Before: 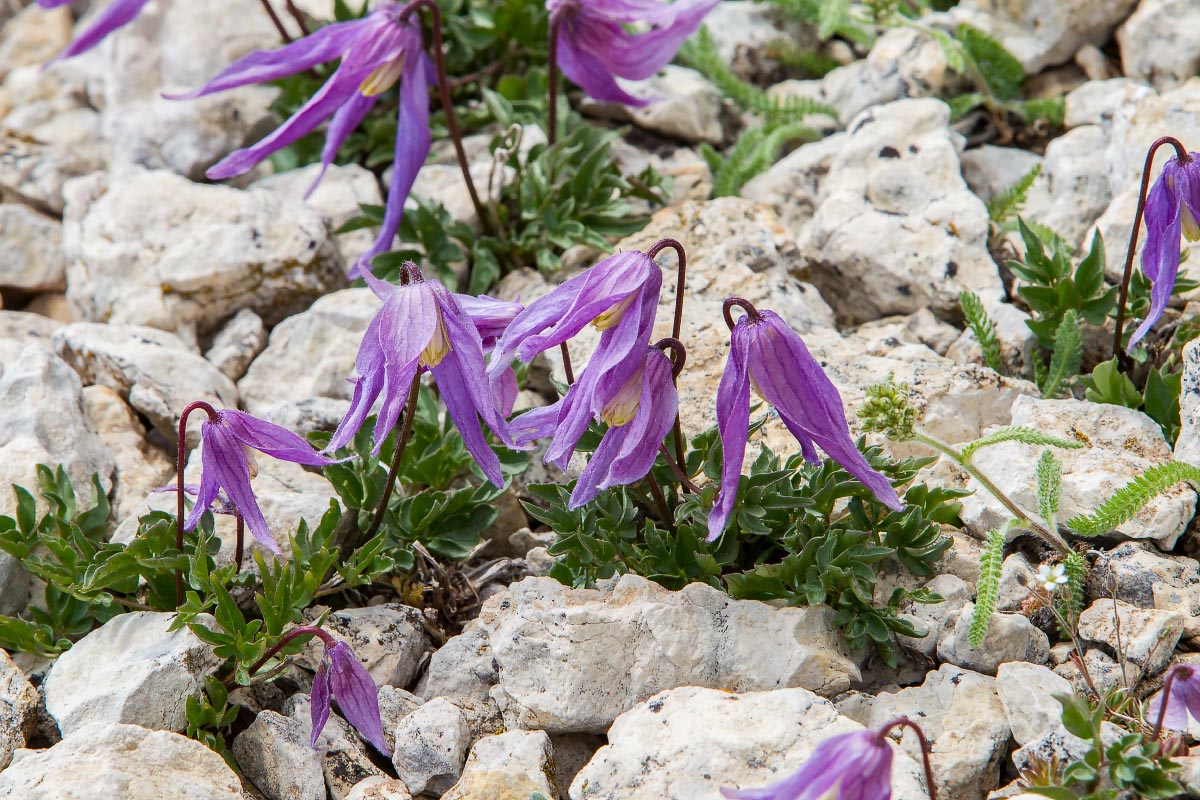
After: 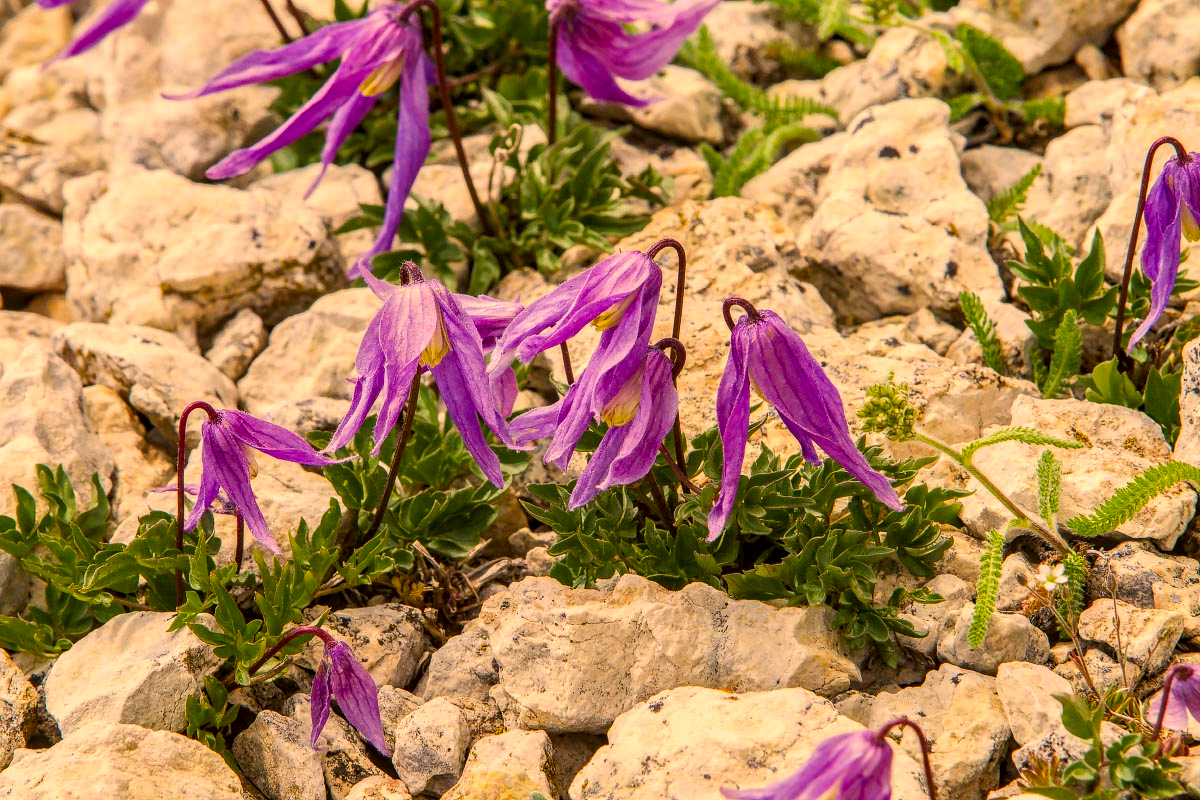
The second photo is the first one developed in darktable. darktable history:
local contrast: on, module defaults
color balance rgb: perceptual saturation grading › global saturation 20%, global vibrance 20%
color correction: highlights a* 17.94, highlights b* 35.39, shadows a* 1.48, shadows b* 6.42, saturation 1.01
